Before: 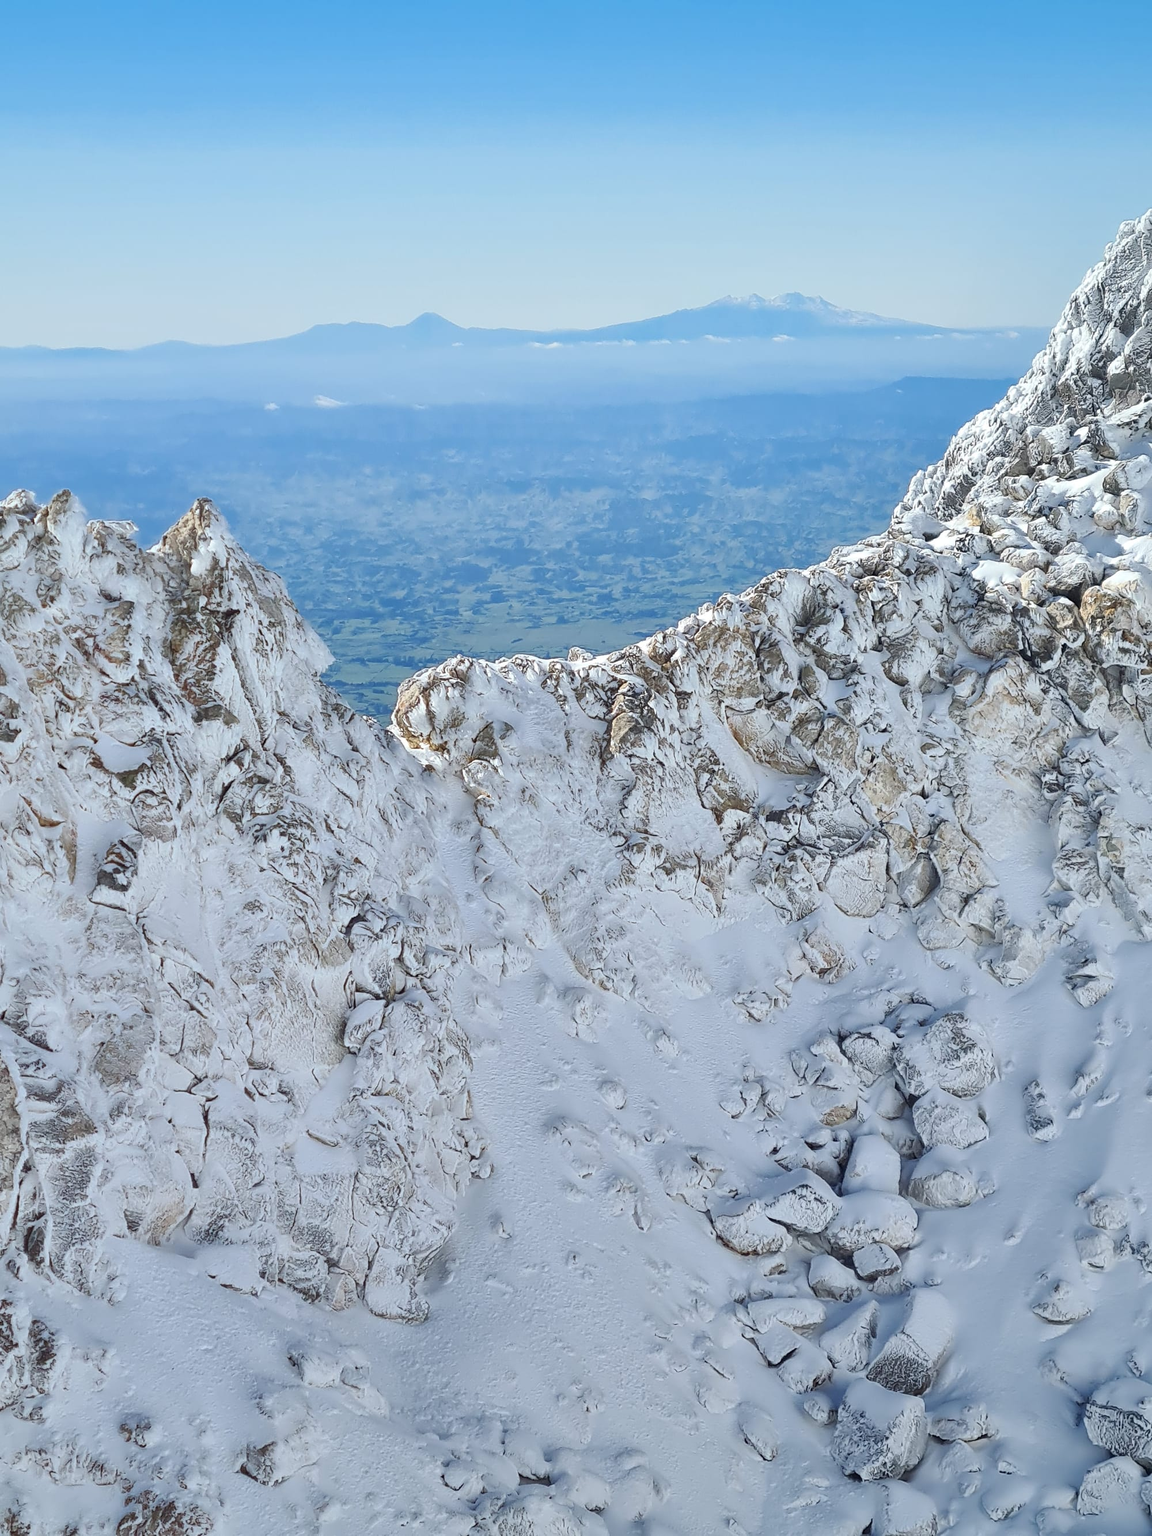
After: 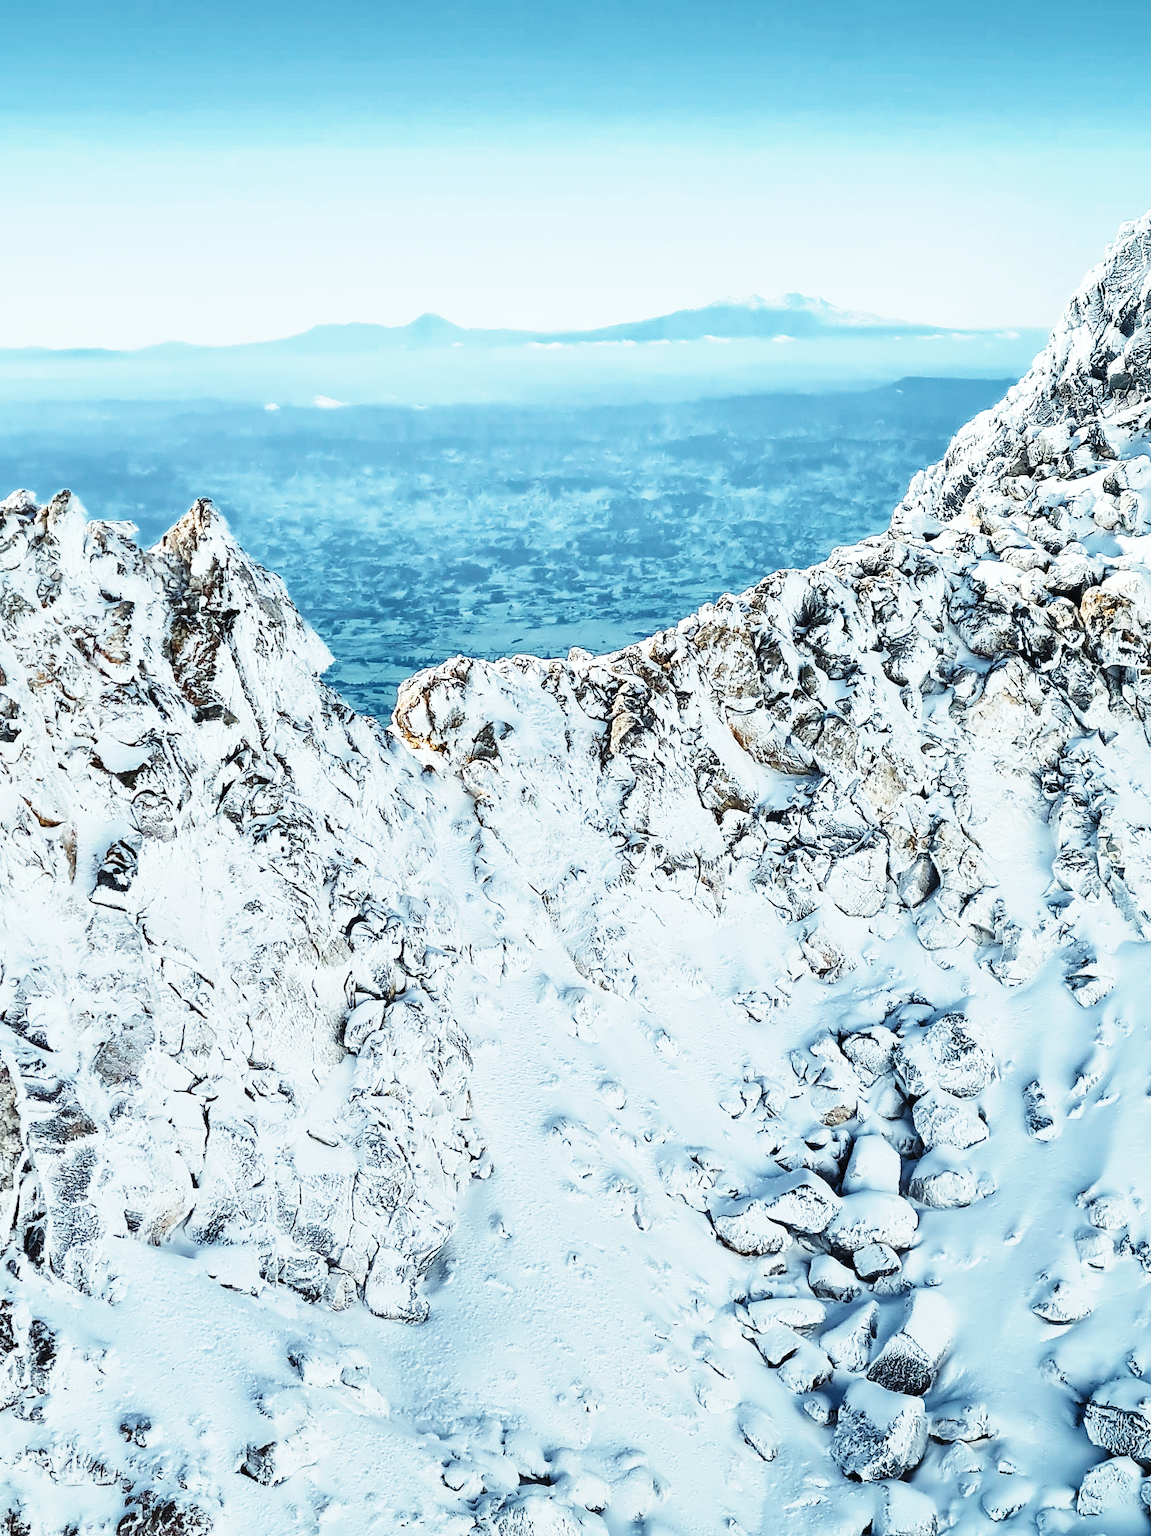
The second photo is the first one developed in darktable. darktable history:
tone curve: curves: ch0 [(0, 0) (0.003, 0.001) (0.011, 0.005) (0.025, 0.009) (0.044, 0.014) (0.069, 0.018) (0.1, 0.025) (0.136, 0.029) (0.177, 0.042) (0.224, 0.064) (0.277, 0.107) (0.335, 0.182) (0.399, 0.3) (0.468, 0.462) (0.543, 0.639) (0.623, 0.802) (0.709, 0.916) (0.801, 0.963) (0.898, 0.988) (1, 1)], preserve colors none
color look up table: target L [89.01, 67.59, 71.71, 59.64, 53.31, 79.69, 66.65, 65.51, 48.5, 45.43, 37.16, 24.43, 200, 71.17, 63.03, 59.89, 50.95, 43.11, 54.65, 40.39, 50.27, 44.08, 42.37, 36.54, 31.83, 16.16, 86.59, 78.48, 63.59, 61.99, 47.74, 49.48, 42.36, 37.75, 37.65, 35.29, 34.58, 26.55, 26.61, 32.35, 14.16, 2.615, 79.58, 52.1, 65.74, 50.32, 47.09, 40.74, 36.19], target a [-1.75, 0.204, 1.307, -12.45, -13.75, -20.56, -1.932, -16.2, -20.44, -13.08, -11.28, -17.39, 0, 7.876, 15.86, 5.568, 20.41, 31.91, 14.18, 27.25, 6.497, 28.93, 12.11, 18.29, 20.51, 3.518, 3.525, 8.84, 18.84, 16.12, 35.55, 30.34, 32.41, 29.23, -2.093, -2.819, -0.547, 27.97, 32.66, 0.182, 6.69, -1.681, -16.19, -12.45, -10.2, -10.64, -7.317, -9.657, -3.668], target b [25.28, 40.58, 32.19, 32.21, -9.564, -4.531, 40.34, 16.48, 19.9, -0.9, -1.308, 5.824, 0, 19.75, 2.245, 33.42, 27.63, -3.653, 6.799, 30.47, 26.19, 4.179, 27.24, 29.63, 38.42, 1.028, -0.101, -16.46, -17.89, -12.94, -22.44, -14.77, -22.18, -13.53, -15.41, -14.01, -16.6, -27.07, -33.33, -15.79, -8.989, -2.577, -19.54, -11.03, -14.08, -10.87, -12.24, -6.314, -13.13], num patches 49
